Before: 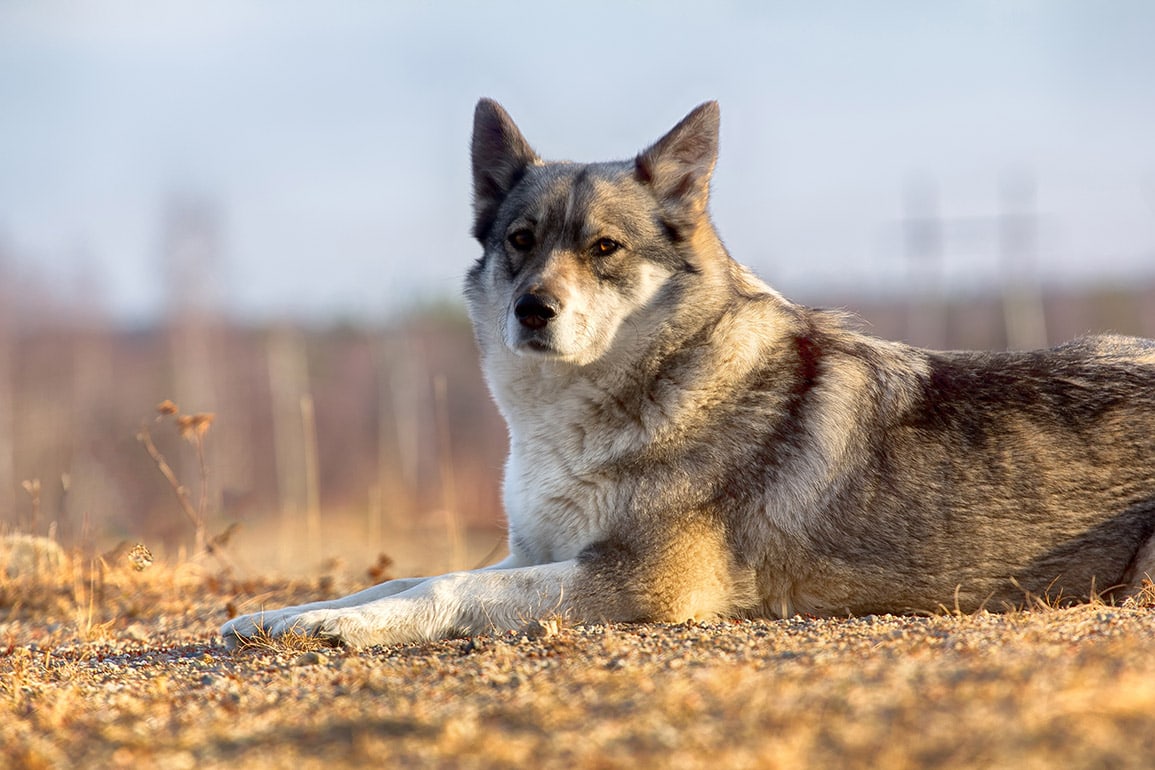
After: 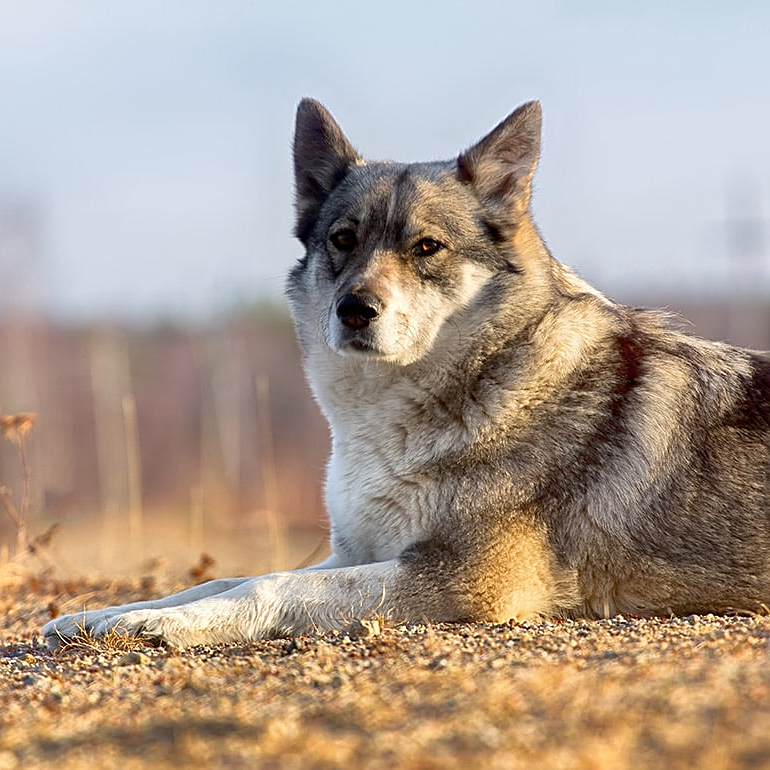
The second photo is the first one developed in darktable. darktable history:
sharpen: on, module defaults
crop and rotate: left 15.446%, right 17.836%
